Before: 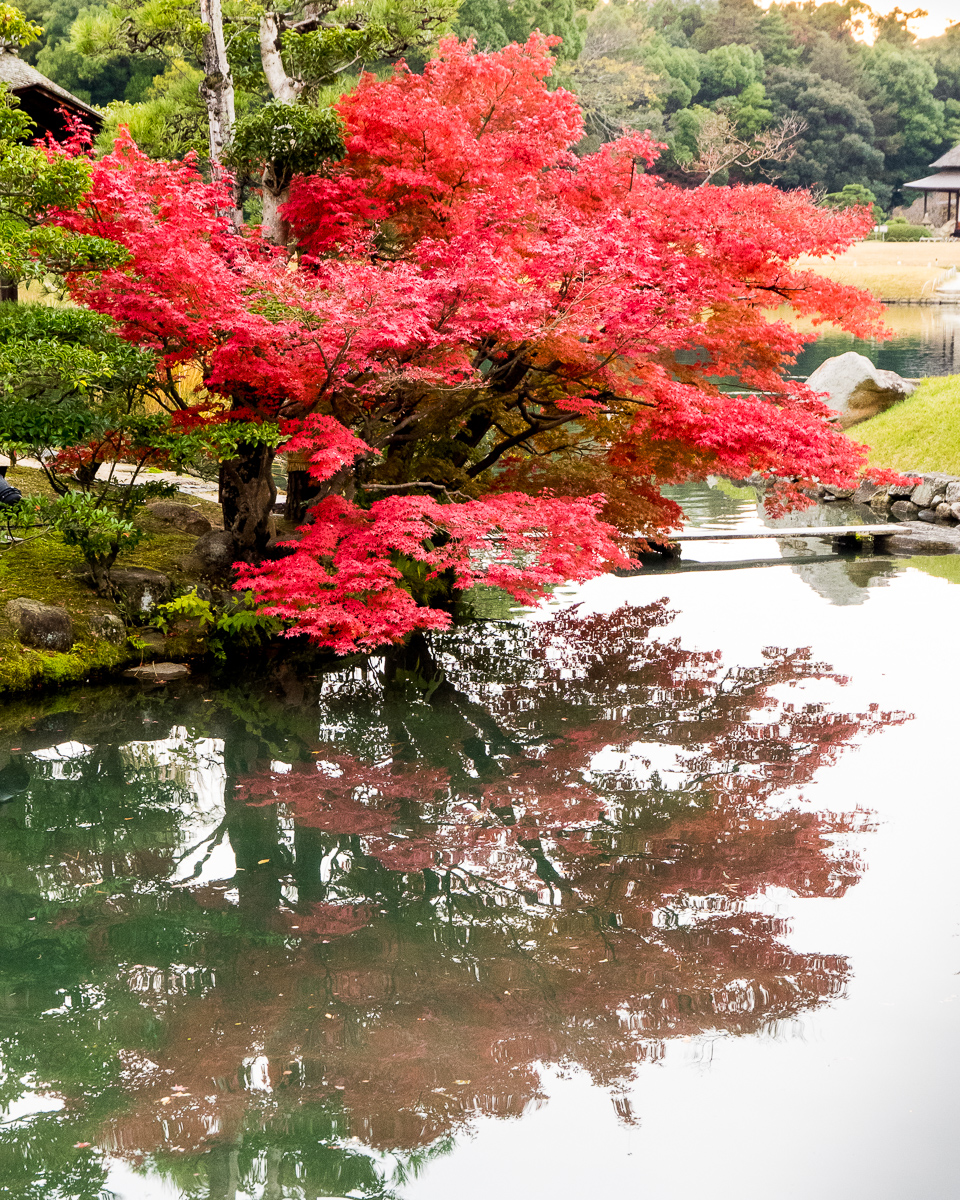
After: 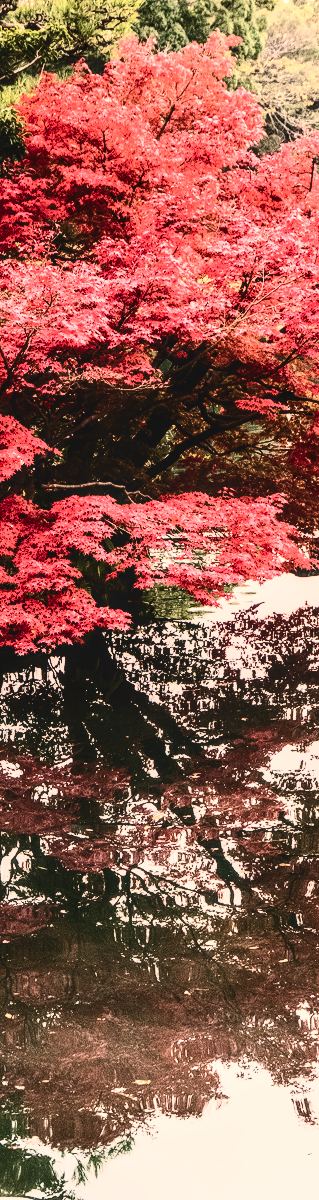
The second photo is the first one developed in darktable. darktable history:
contrast brightness saturation: contrast 0.5, saturation -0.1
rgb curve: curves: ch0 [(0, 0.186) (0.314, 0.284) (0.775, 0.708) (1, 1)], compensate middle gray true, preserve colors none
local contrast: on, module defaults
rotate and perspective: automatic cropping off
white balance: red 1.127, blue 0.943
crop: left 33.36%, right 33.36%
